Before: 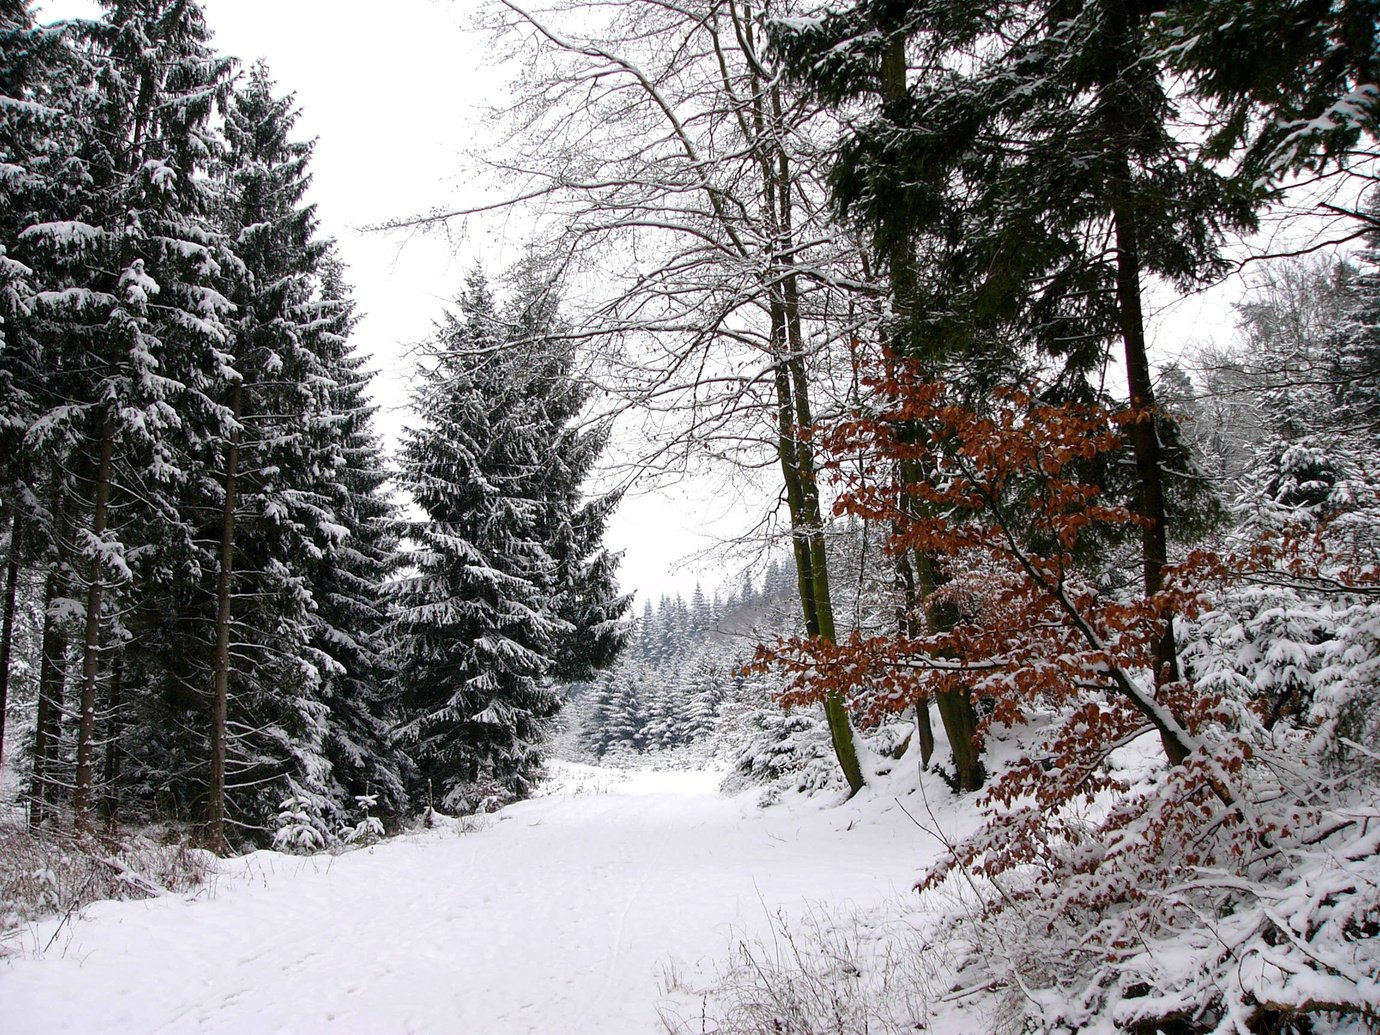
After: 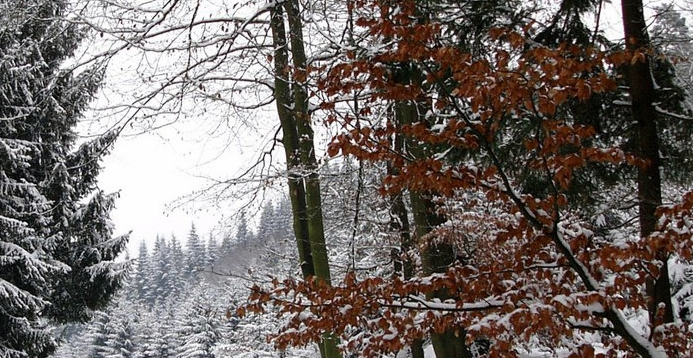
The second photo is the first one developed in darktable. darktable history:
color zones: curves: ch0 [(0, 0.5) (0.125, 0.4) (0.25, 0.5) (0.375, 0.4) (0.5, 0.4) (0.625, 0.35) (0.75, 0.35) (0.875, 0.5)]; ch1 [(0, 0.35) (0.125, 0.45) (0.25, 0.35) (0.375, 0.35) (0.5, 0.35) (0.625, 0.35) (0.75, 0.45) (0.875, 0.35)]; ch2 [(0, 0.6) (0.125, 0.5) (0.25, 0.5) (0.375, 0.6) (0.5, 0.6) (0.625, 0.5) (0.75, 0.5) (0.875, 0.5)]
crop: left 36.607%, top 34.735%, right 13.146%, bottom 30.611%
exposure: exposure -0.01 EV, compensate highlight preservation false
